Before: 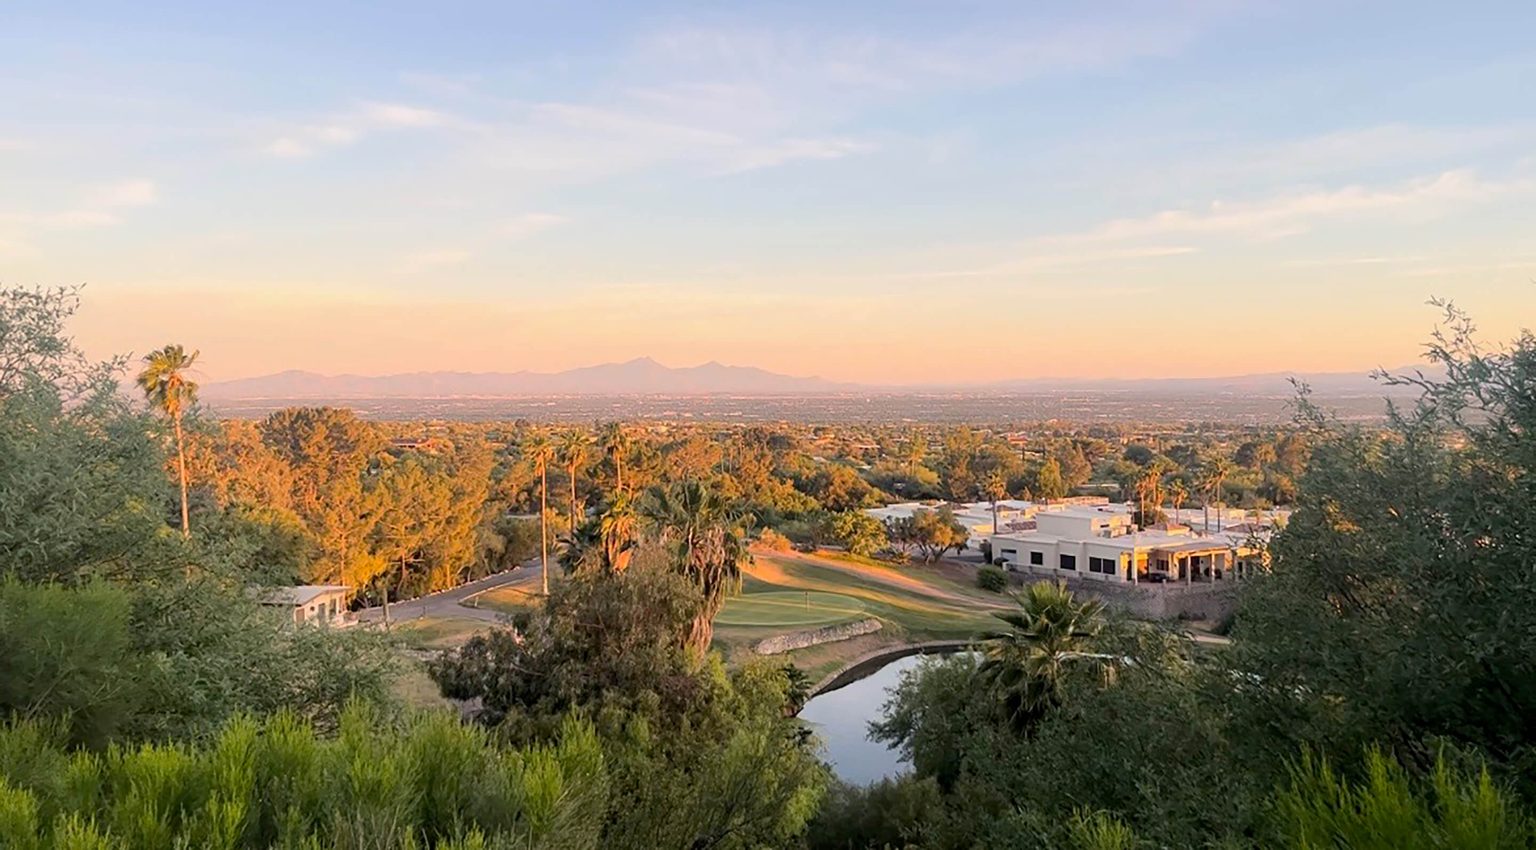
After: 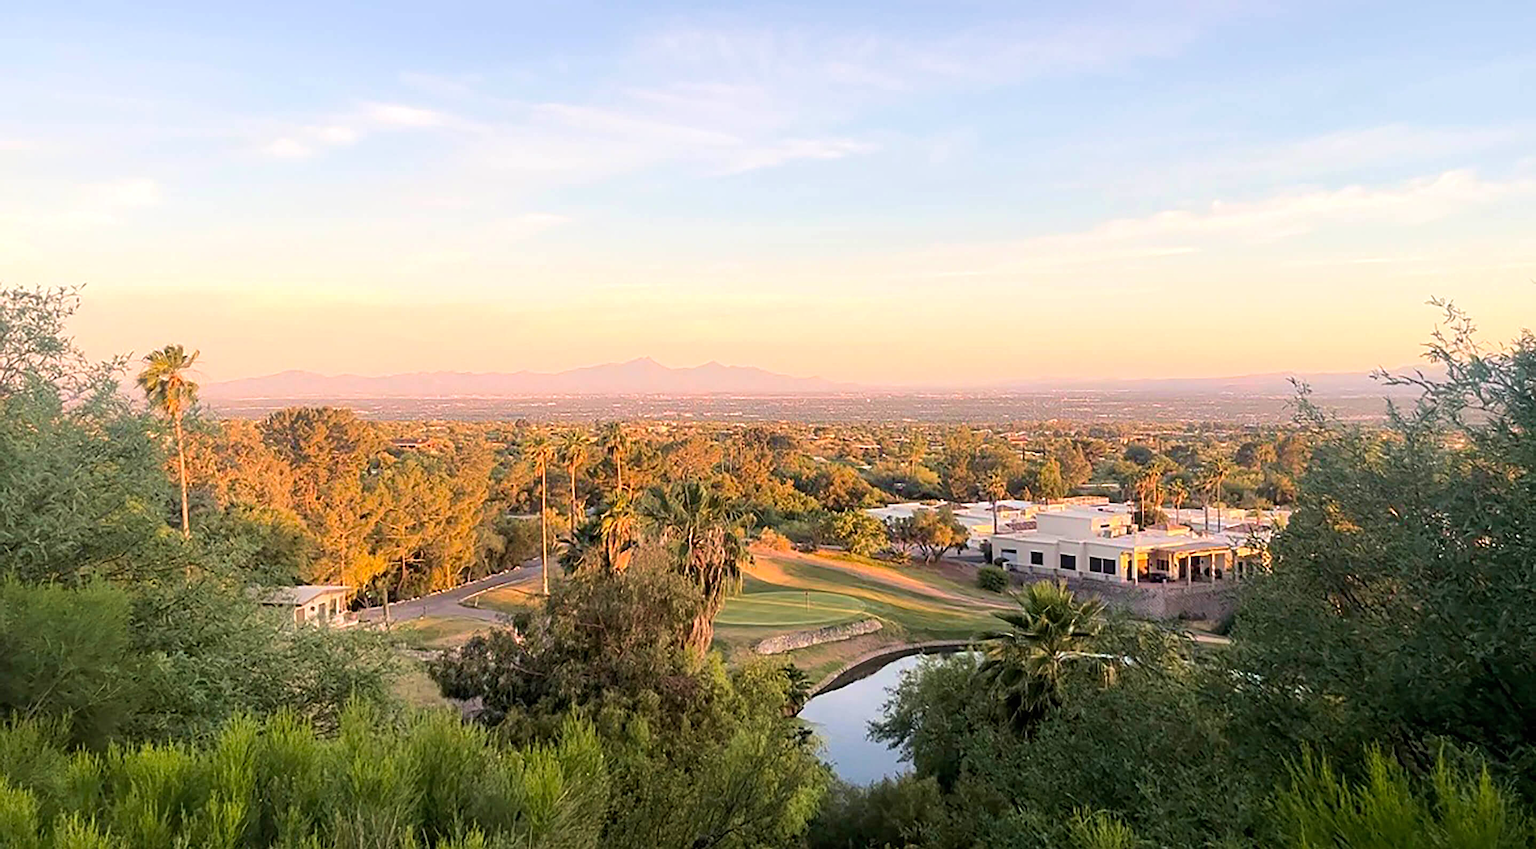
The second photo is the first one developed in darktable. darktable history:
exposure: black level correction 0, exposure 0.3 EV, compensate highlight preservation false
velvia: strength 30%
sharpen: on, module defaults
